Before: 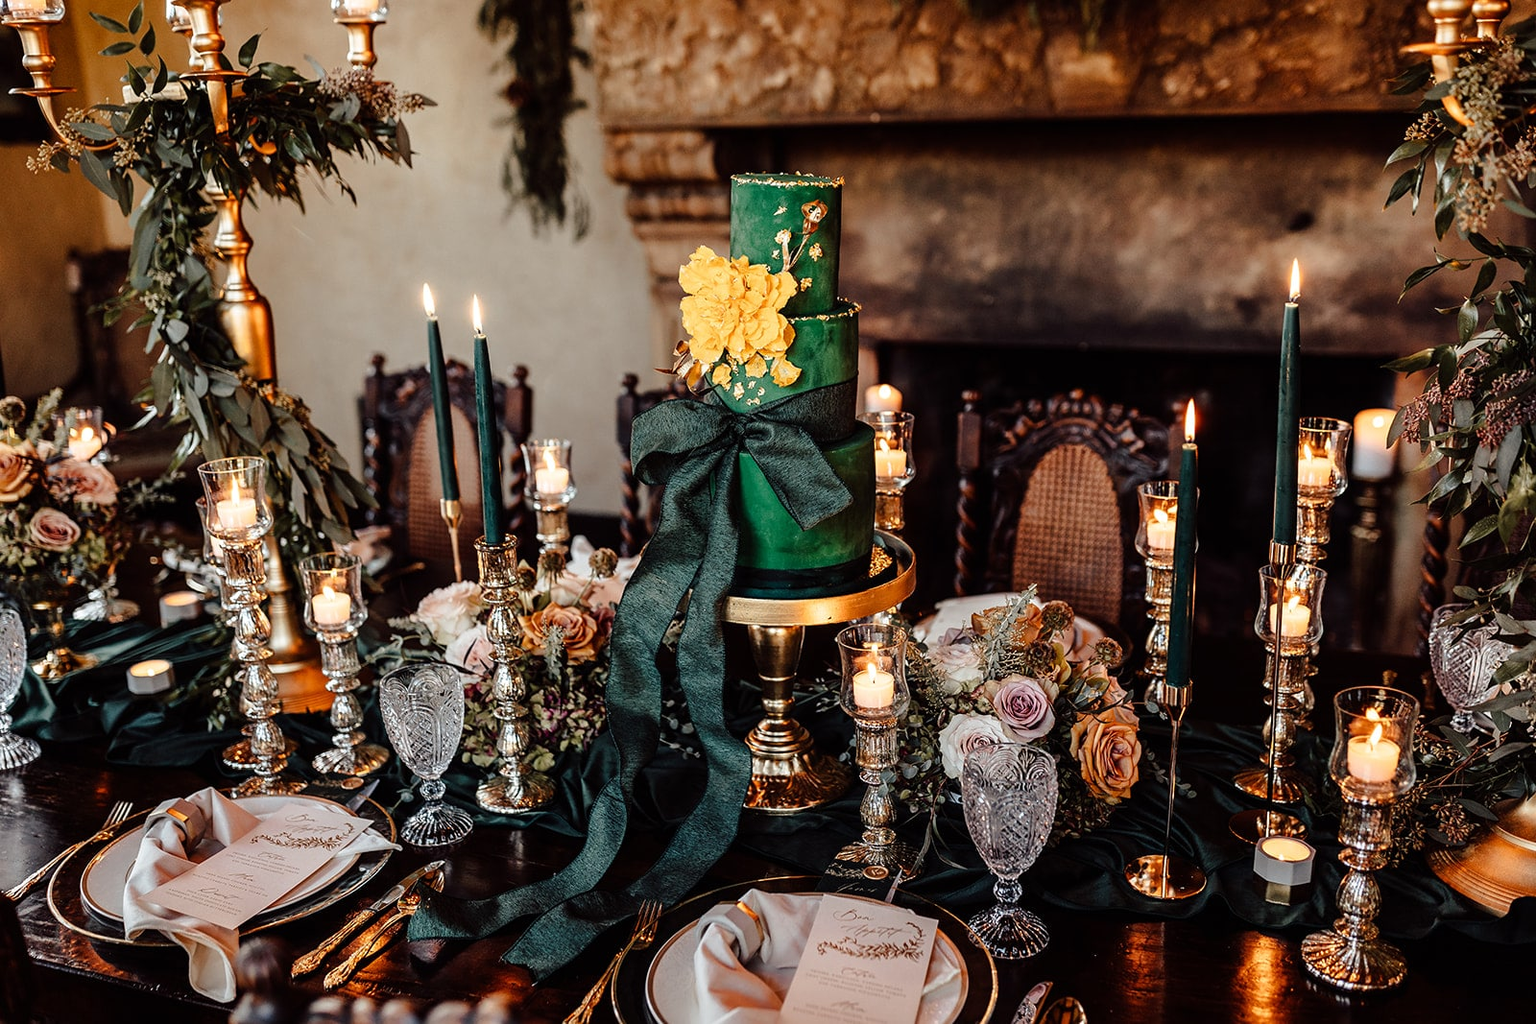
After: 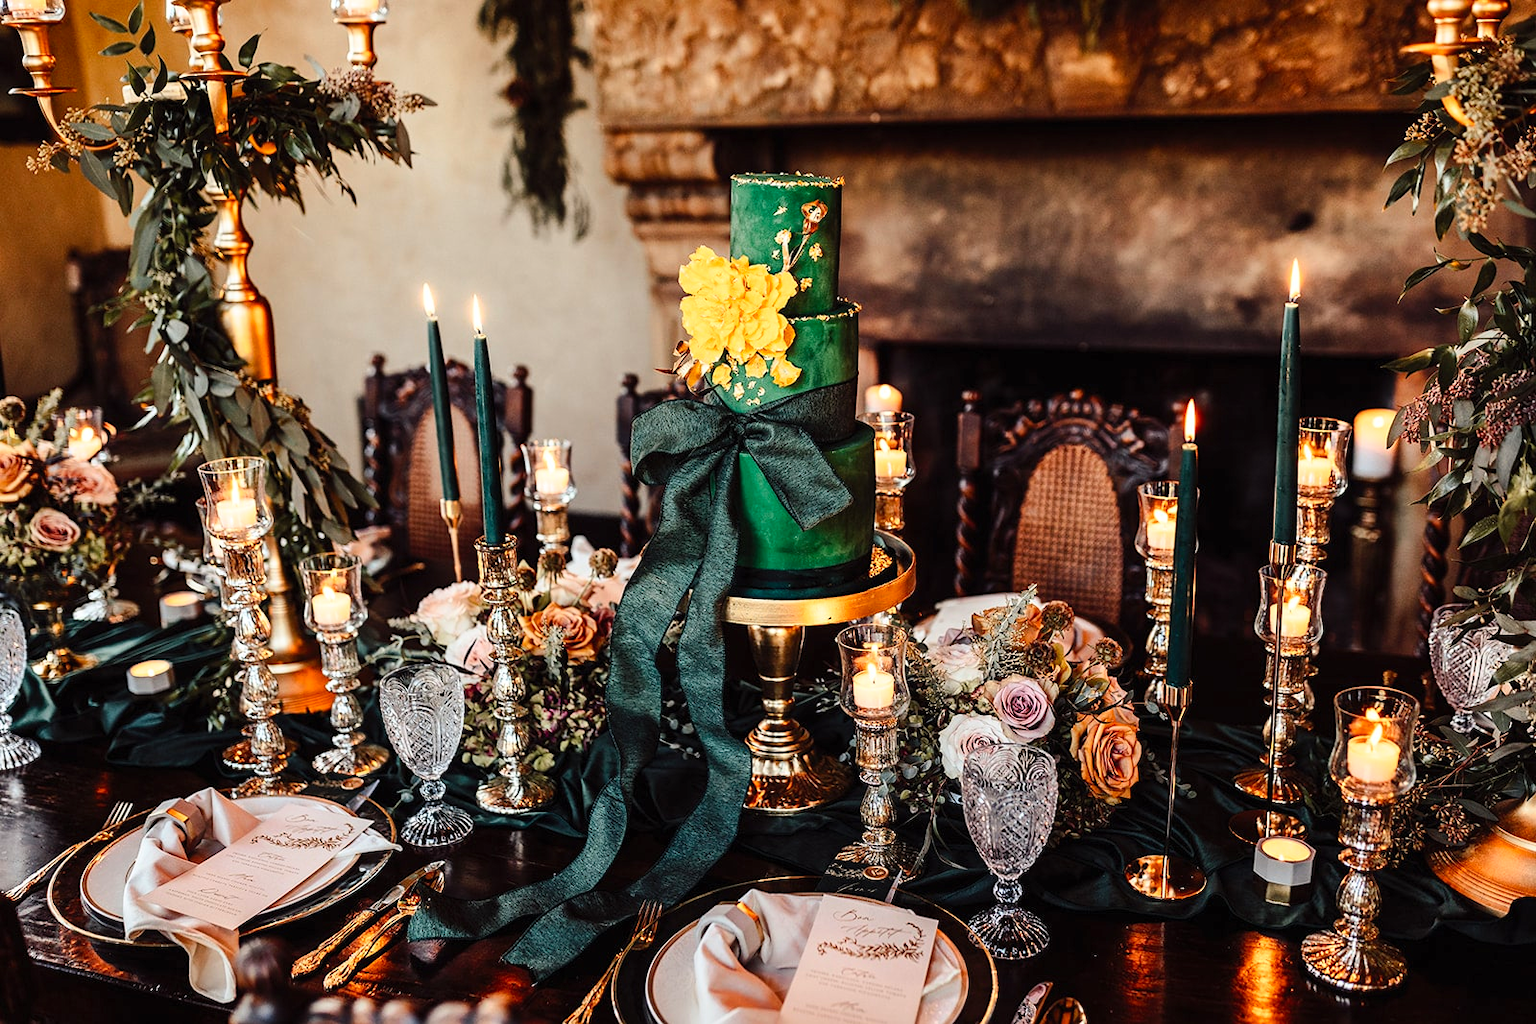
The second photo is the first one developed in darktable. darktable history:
contrast brightness saturation: contrast 0.2, brightness 0.155, saturation 0.225
